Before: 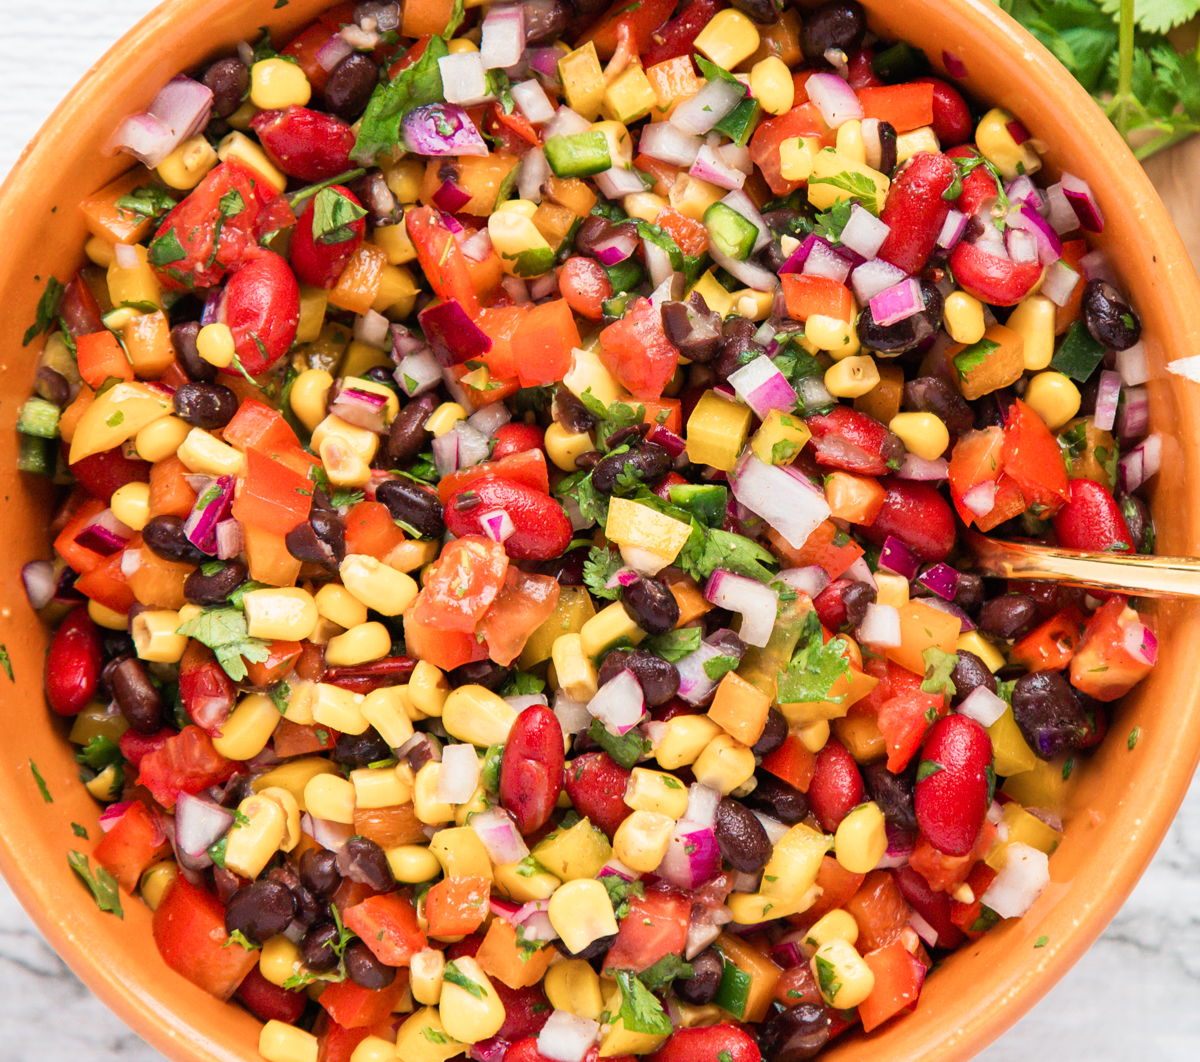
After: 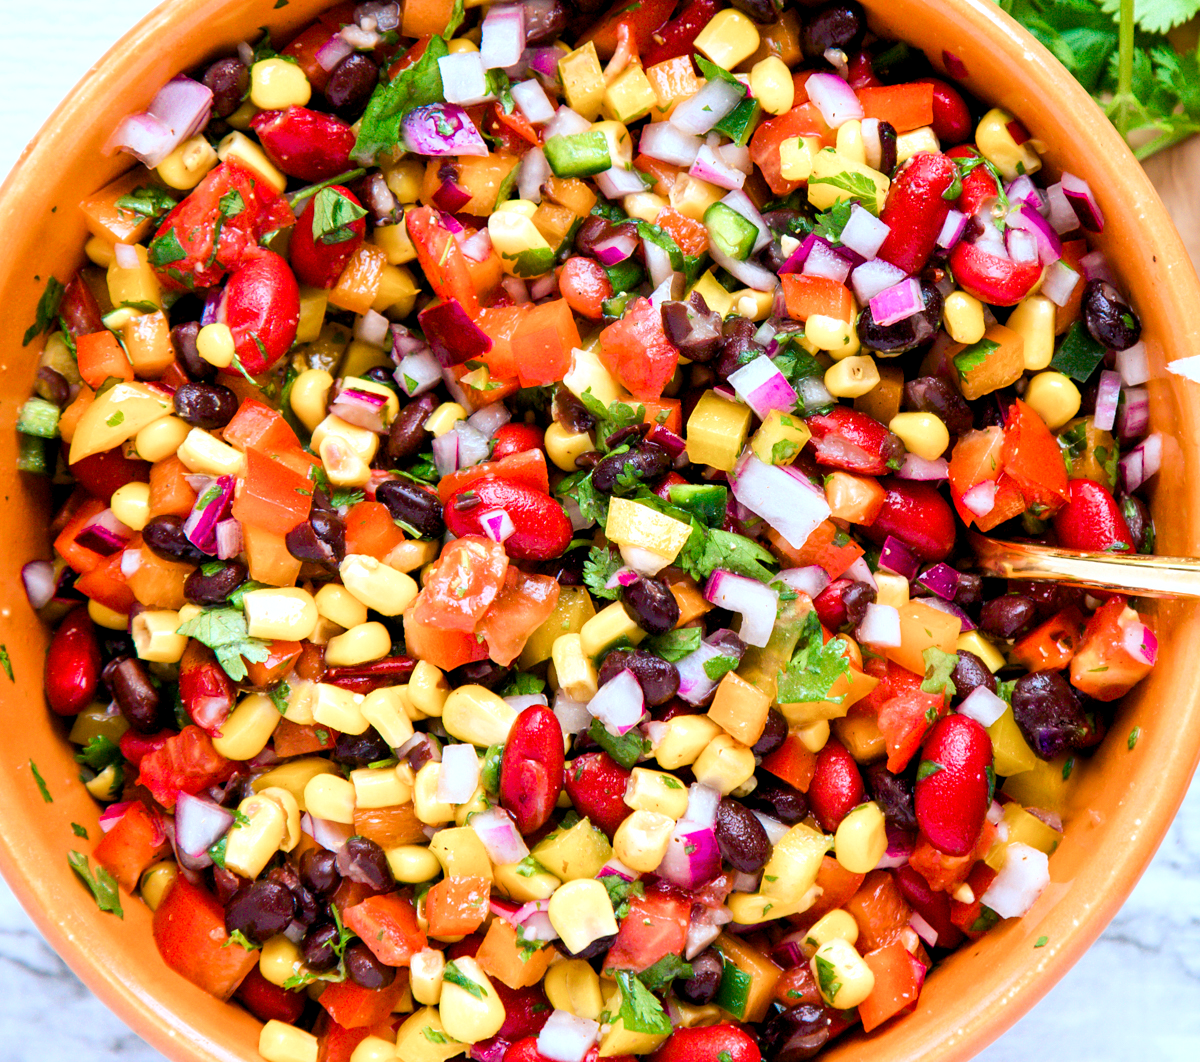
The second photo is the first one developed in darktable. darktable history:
color calibration: illuminant as shot in camera, x 0.378, y 0.381, temperature 4093.13 K, saturation algorithm version 1 (2020)
color balance rgb: global offset › luminance -0.51%, perceptual saturation grading › global saturation 27.53%, perceptual saturation grading › highlights -25%, perceptual saturation grading › shadows 25%, perceptual brilliance grading › highlights 6.62%, perceptual brilliance grading › mid-tones 17.07%, perceptual brilliance grading › shadows -5.23%
